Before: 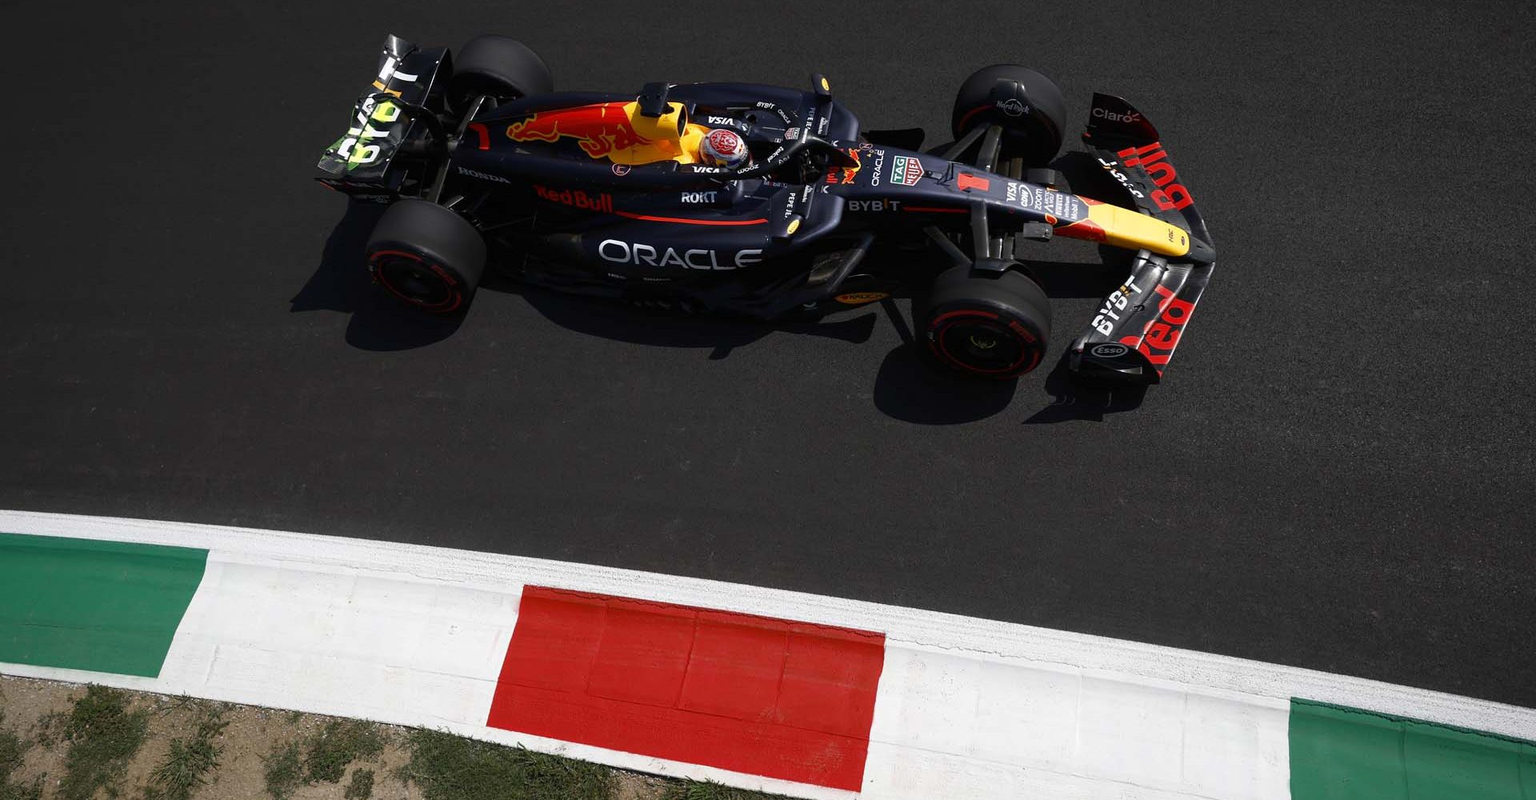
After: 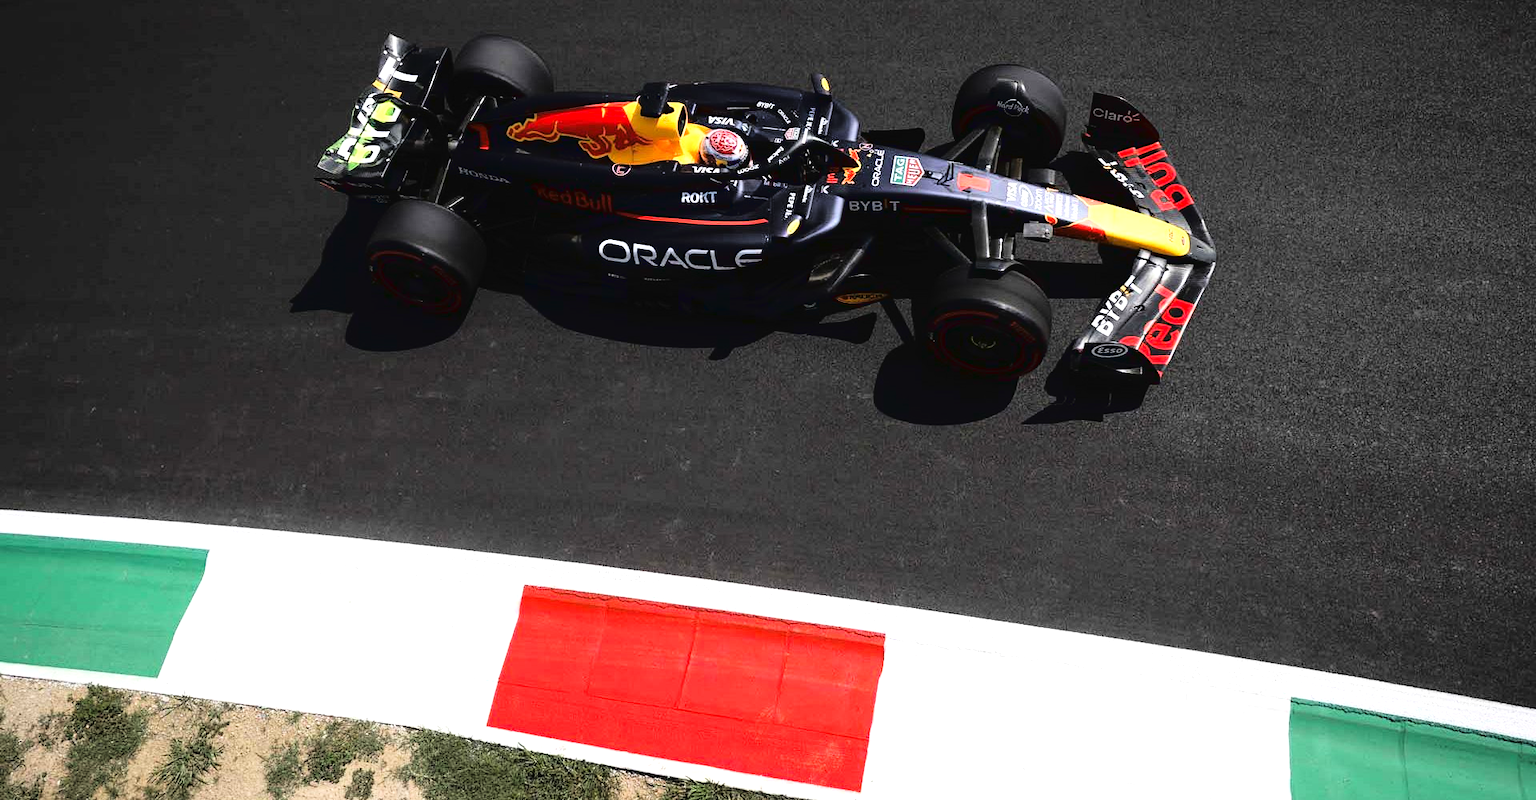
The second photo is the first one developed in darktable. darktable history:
exposure: exposure 1 EV, compensate highlight preservation false
tone curve: curves: ch0 [(0, 0.022) (0.177, 0.086) (0.392, 0.438) (0.704, 0.844) (0.858, 0.938) (1, 0.981)]; ch1 [(0, 0) (0.402, 0.36) (0.476, 0.456) (0.498, 0.497) (0.518, 0.521) (0.58, 0.598) (0.619, 0.65) (0.692, 0.737) (1, 1)]; ch2 [(0, 0) (0.415, 0.438) (0.483, 0.499) (0.503, 0.503) (0.526, 0.532) (0.563, 0.604) (0.626, 0.697) (0.699, 0.753) (0.997, 0.858)], color space Lab, linked channels, preserve colors none
